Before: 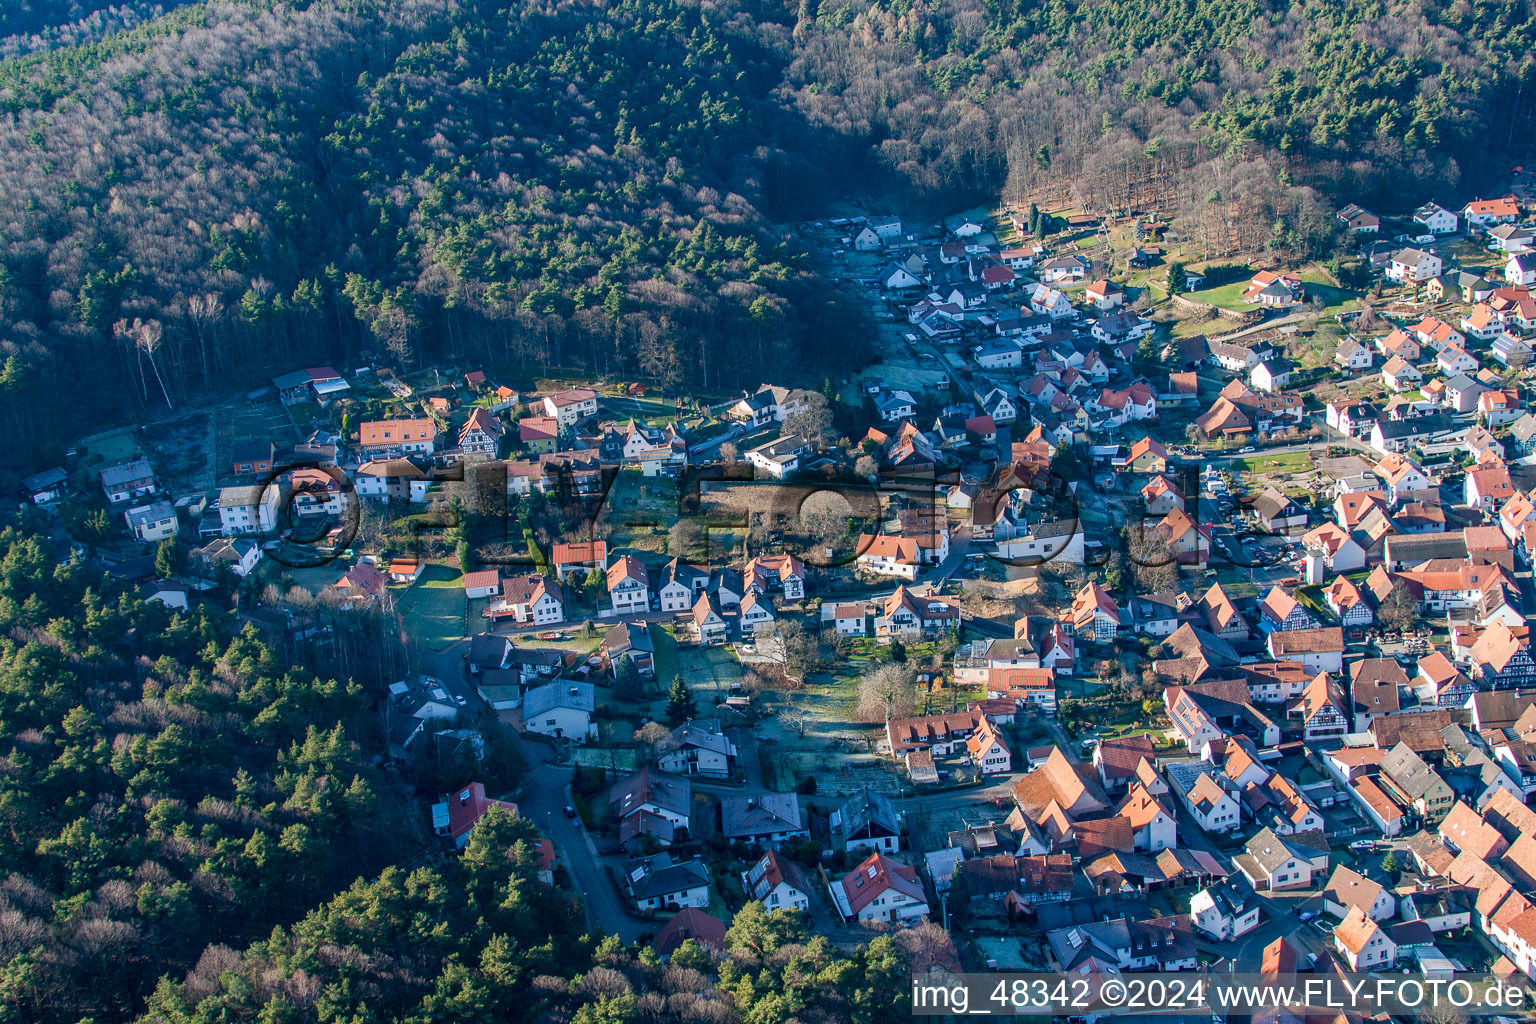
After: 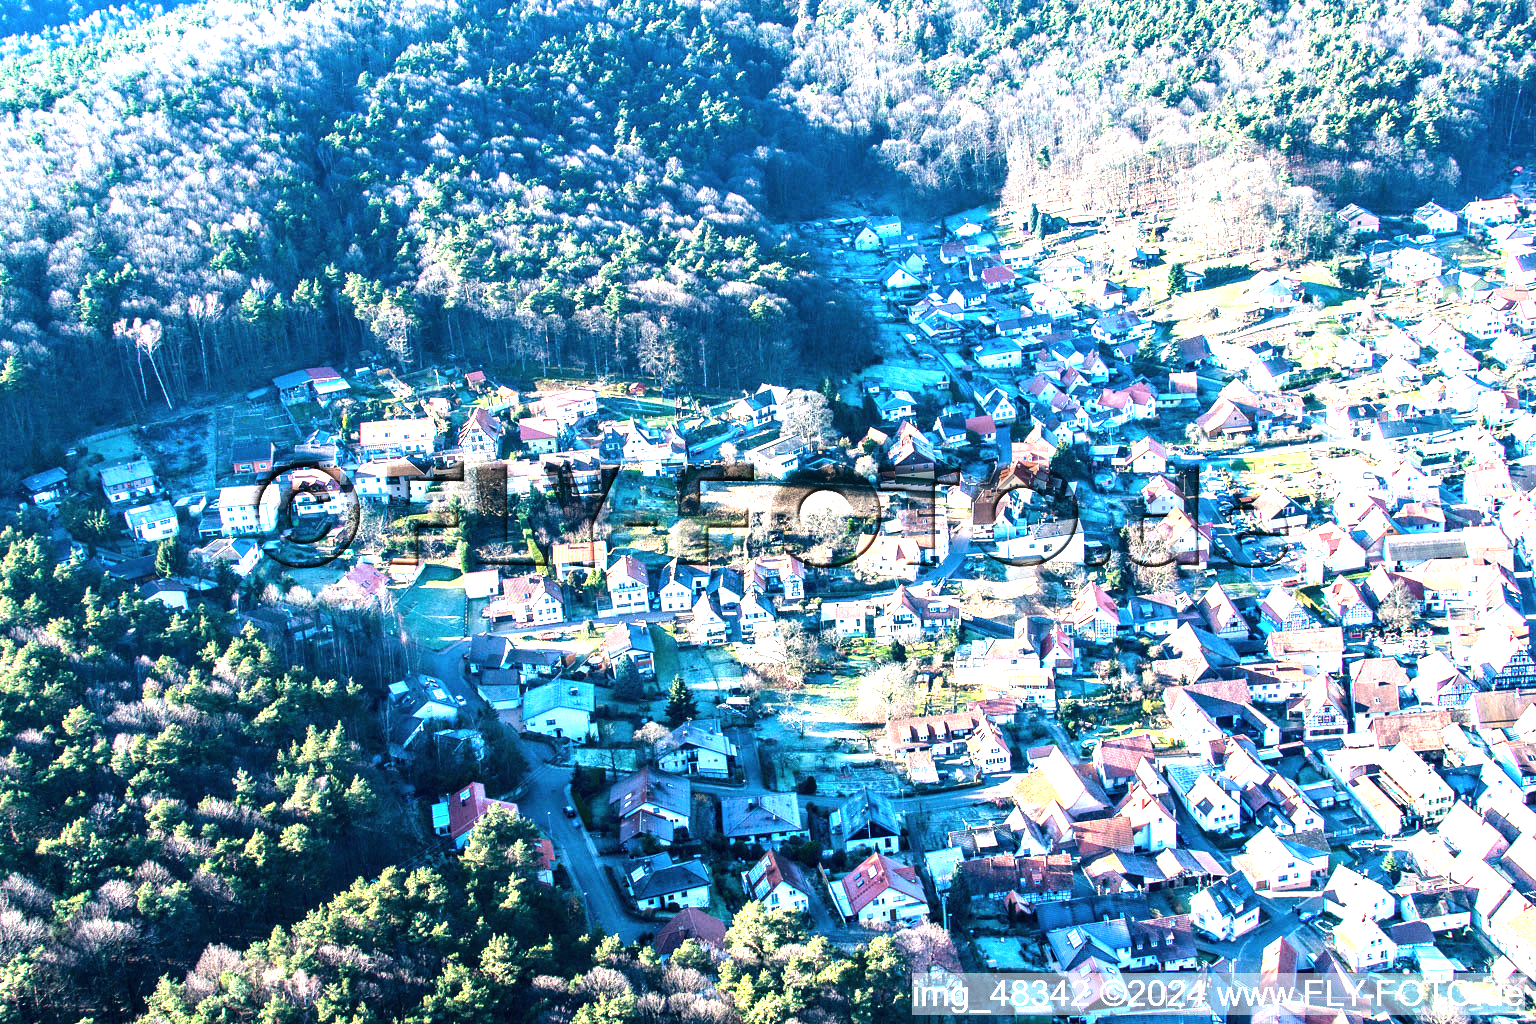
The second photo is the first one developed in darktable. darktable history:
tone equalizer: -8 EV -1.06 EV, -7 EV -0.99 EV, -6 EV -0.9 EV, -5 EV -0.541 EV, -3 EV 0.578 EV, -2 EV 0.844 EV, -1 EV 0.994 EV, +0 EV 1.08 EV, edges refinement/feathering 500, mask exposure compensation -1.57 EV, preserve details no
color correction: highlights b* 0.039, saturation 0.986
exposure: black level correction 0, exposure 1.466 EV, compensate highlight preservation false
